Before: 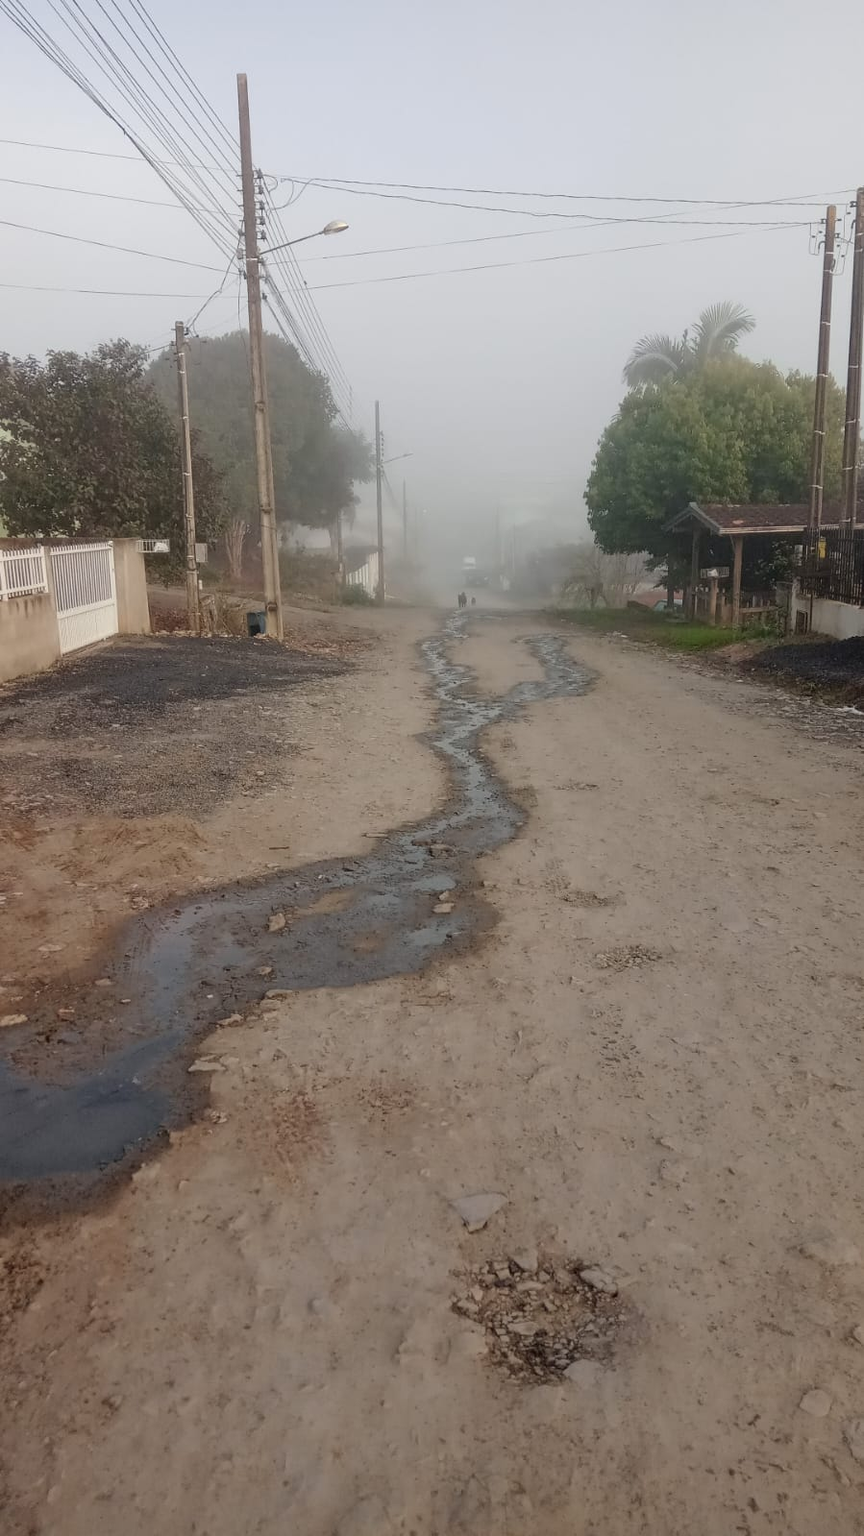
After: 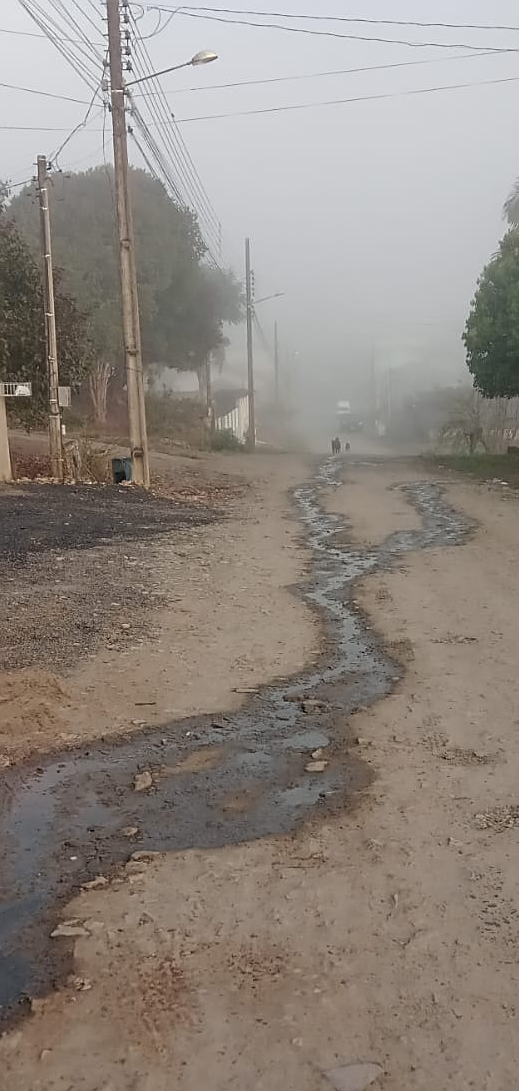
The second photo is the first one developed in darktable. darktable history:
sharpen: on, module defaults
crop: left 16.202%, top 11.208%, right 26.045%, bottom 20.557%
